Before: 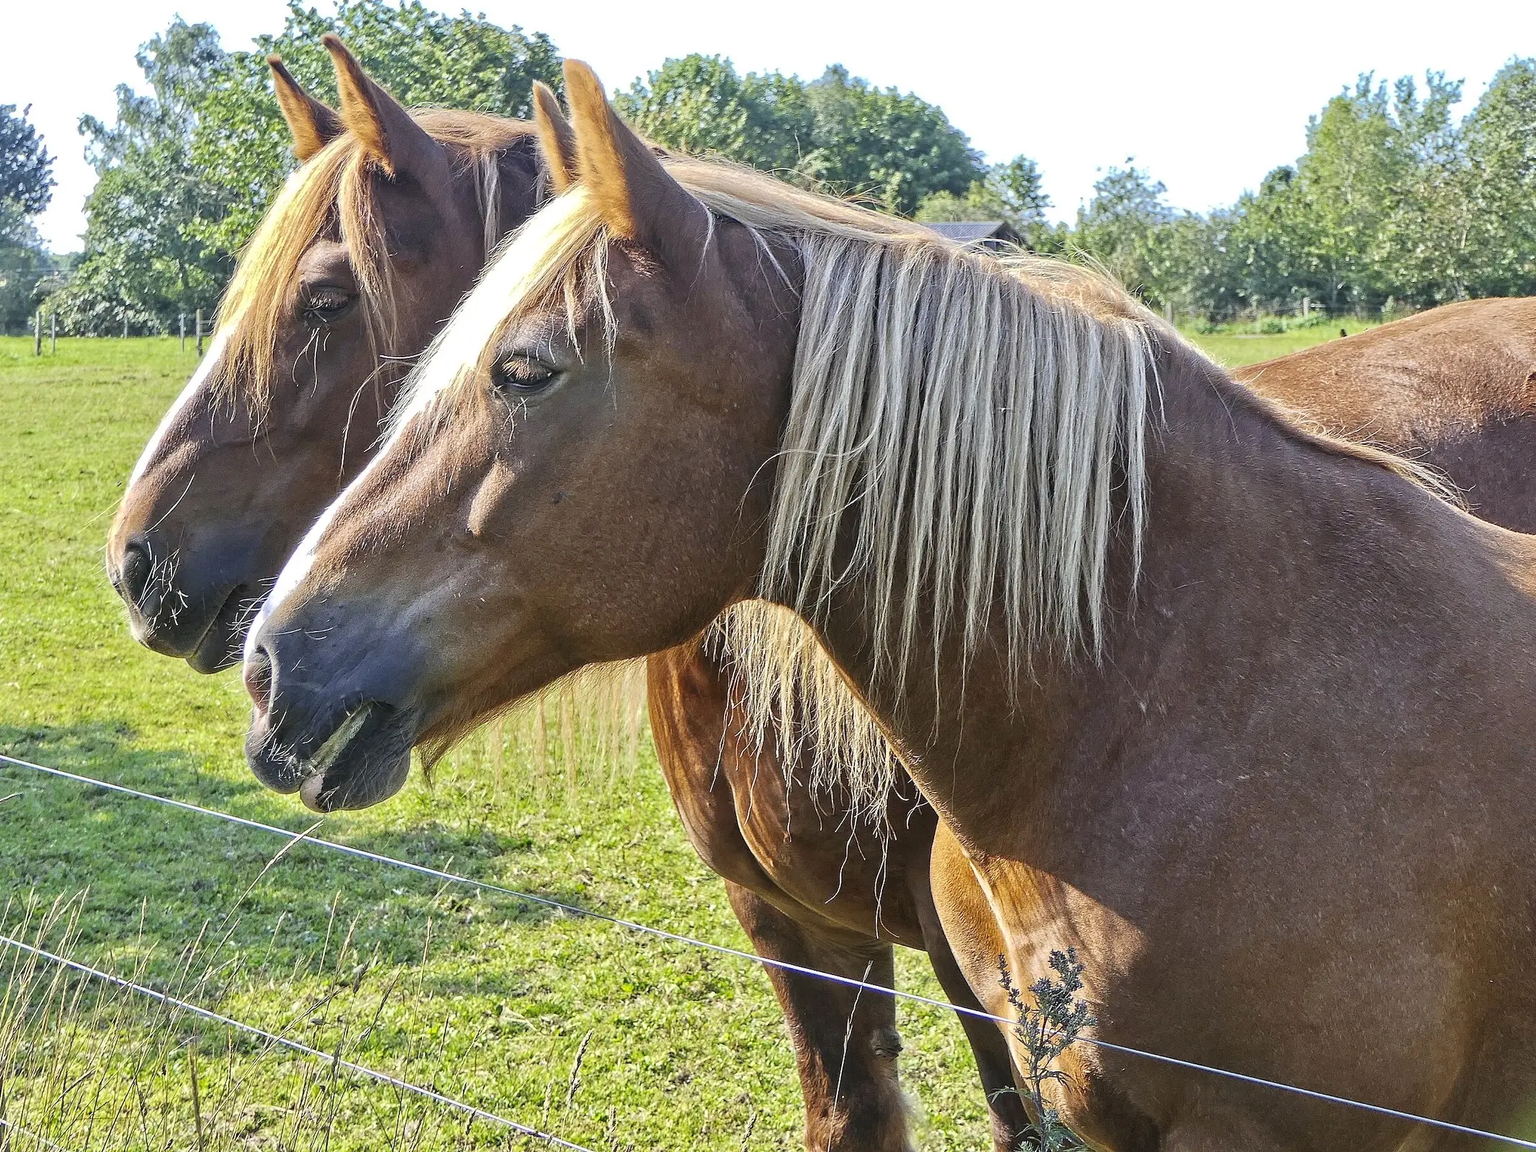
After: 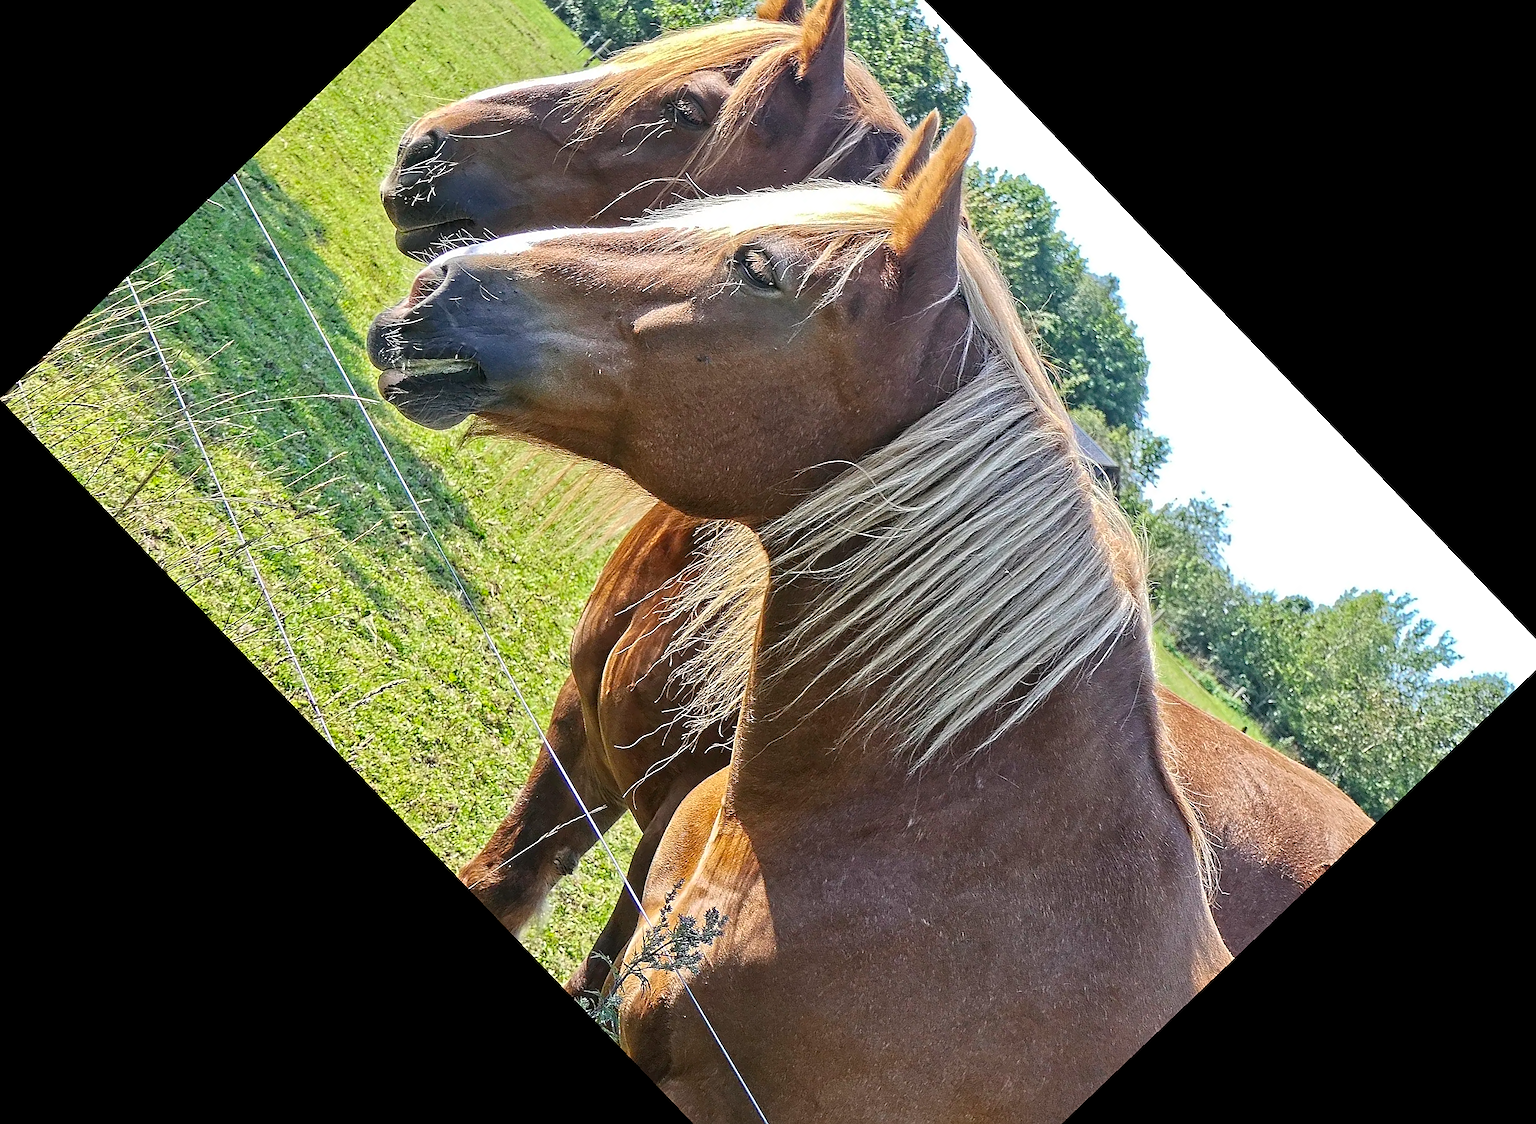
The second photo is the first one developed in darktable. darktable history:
sharpen: on, module defaults
crop and rotate: angle -46.26°, top 16.234%, right 0.912%, bottom 11.704%
